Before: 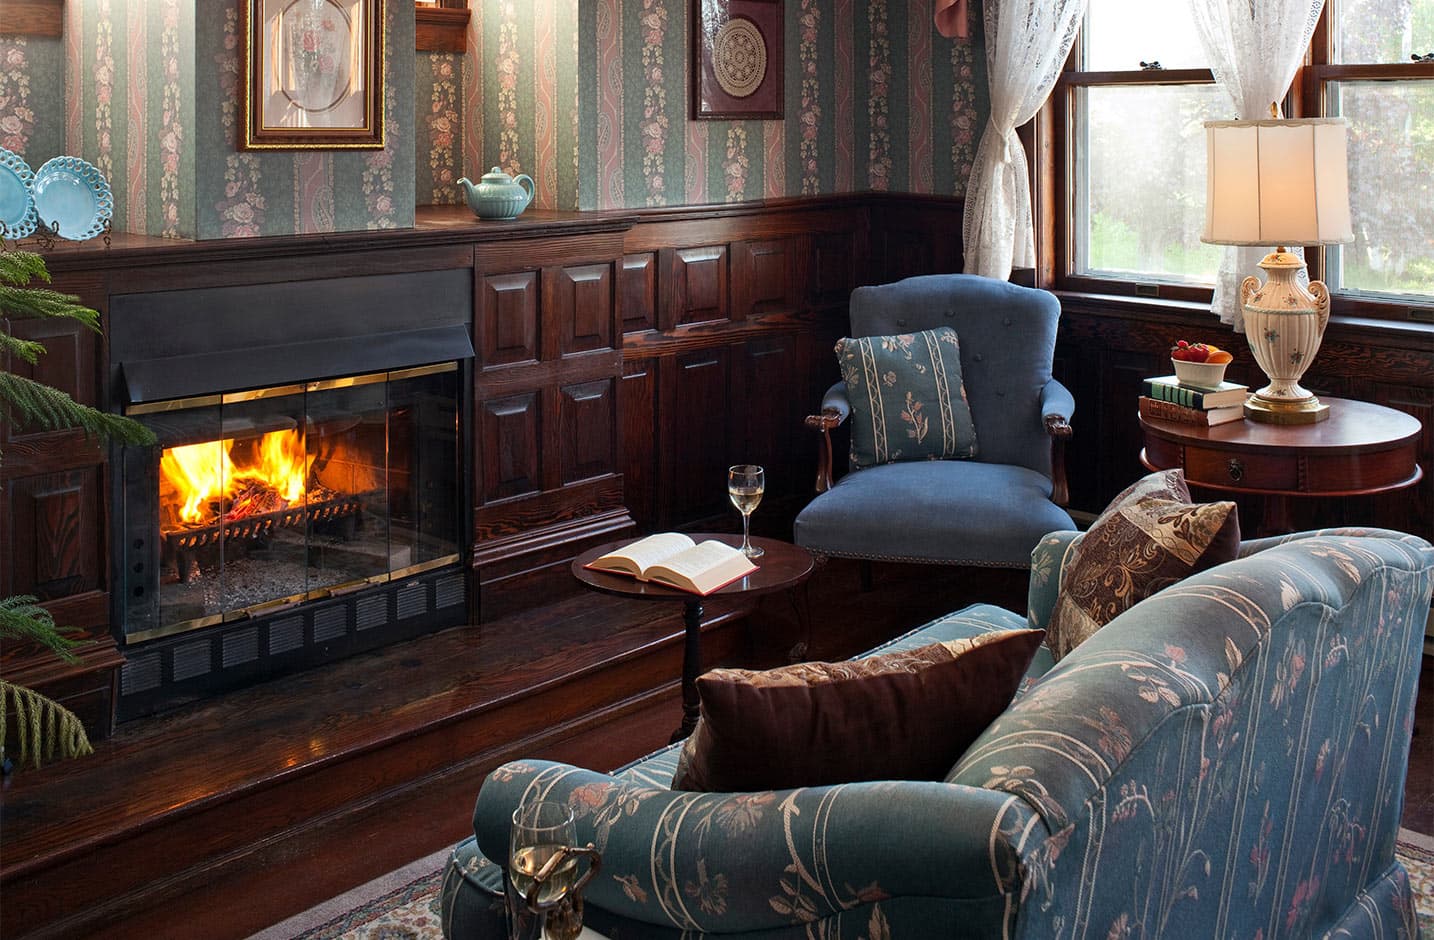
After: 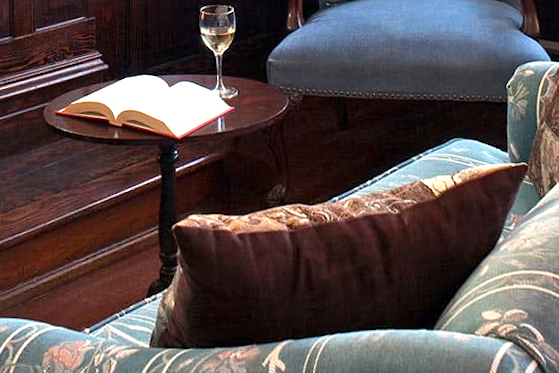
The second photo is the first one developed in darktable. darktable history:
rotate and perspective: rotation -1.68°, lens shift (vertical) -0.146, crop left 0.049, crop right 0.912, crop top 0.032, crop bottom 0.96
exposure: exposure 0.943 EV, compensate highlight preservation false
crop: left 37.221%, top 45.169%, right 20.63%, bottom 13.777%
